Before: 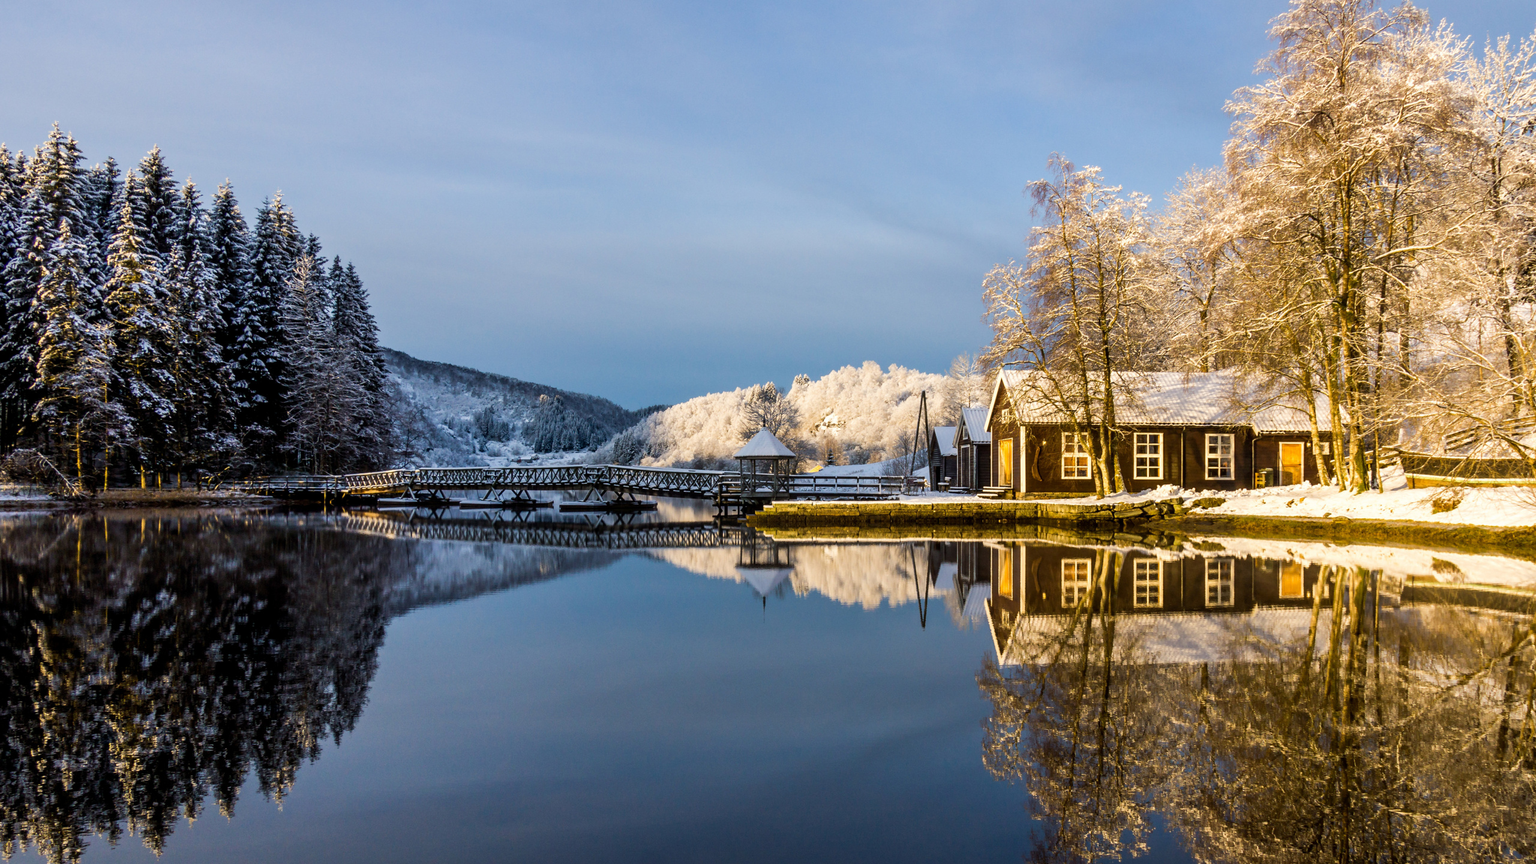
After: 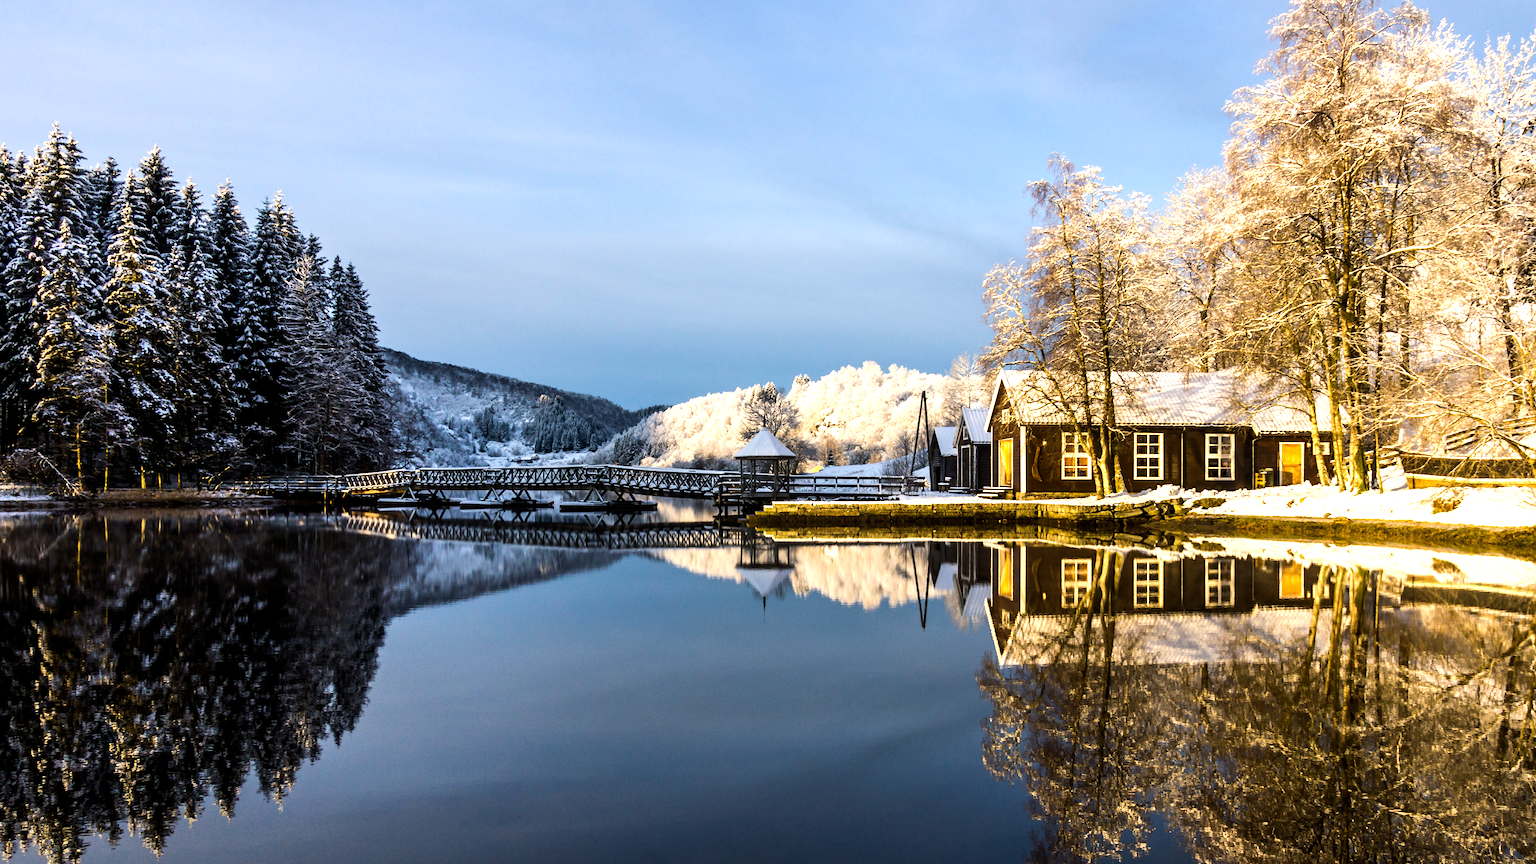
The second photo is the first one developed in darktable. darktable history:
tone equalizer: -8 EV -0.789 EV, -7 EV -0.669 EV, -6 EV -0.582 EV, -5 EV -0.405 EV, -3 EV 0.369 EV, -2 EV 0.6 EV, -1 EV 0.682 EV, +0 EV 0.757 EV, edges refinement/feathering 500, mask exposure compensation -1.57 EV, preserve details no
